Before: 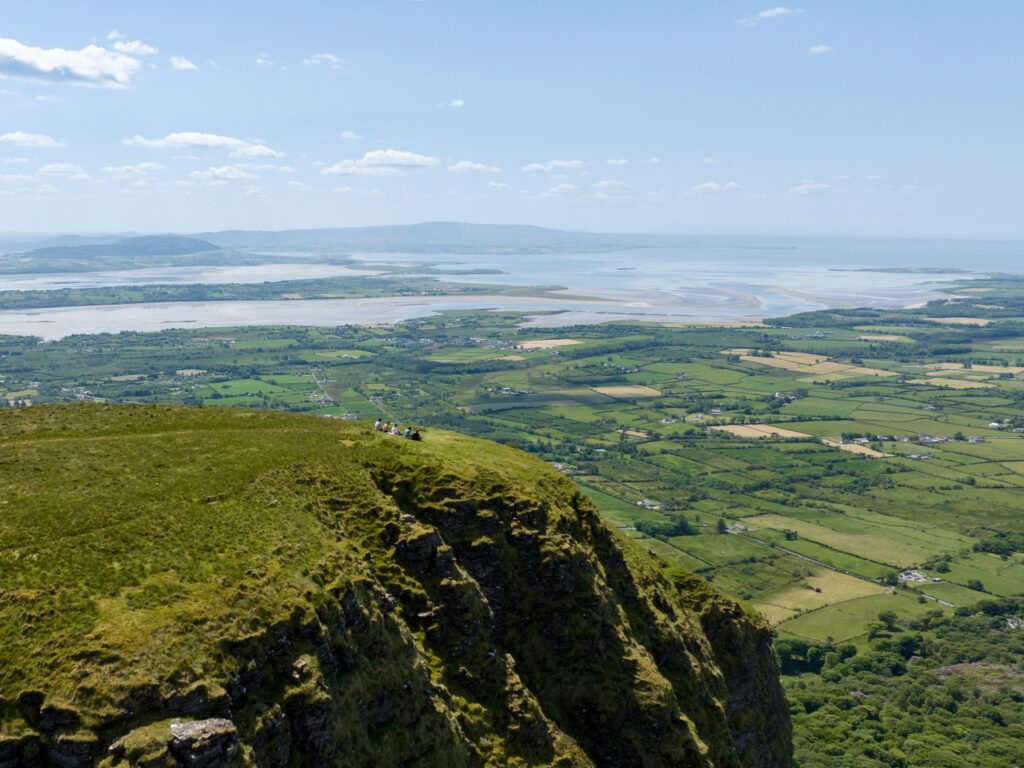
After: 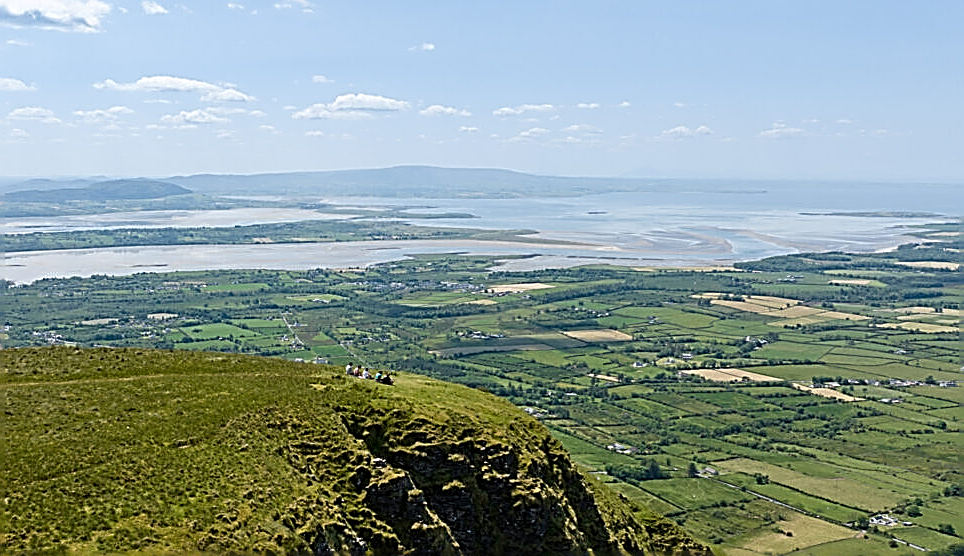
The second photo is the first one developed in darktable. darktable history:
crop: left 2.838%, top 7.373%, right 3.004%, bottom 20.141%
sharpen: amount 1.999
